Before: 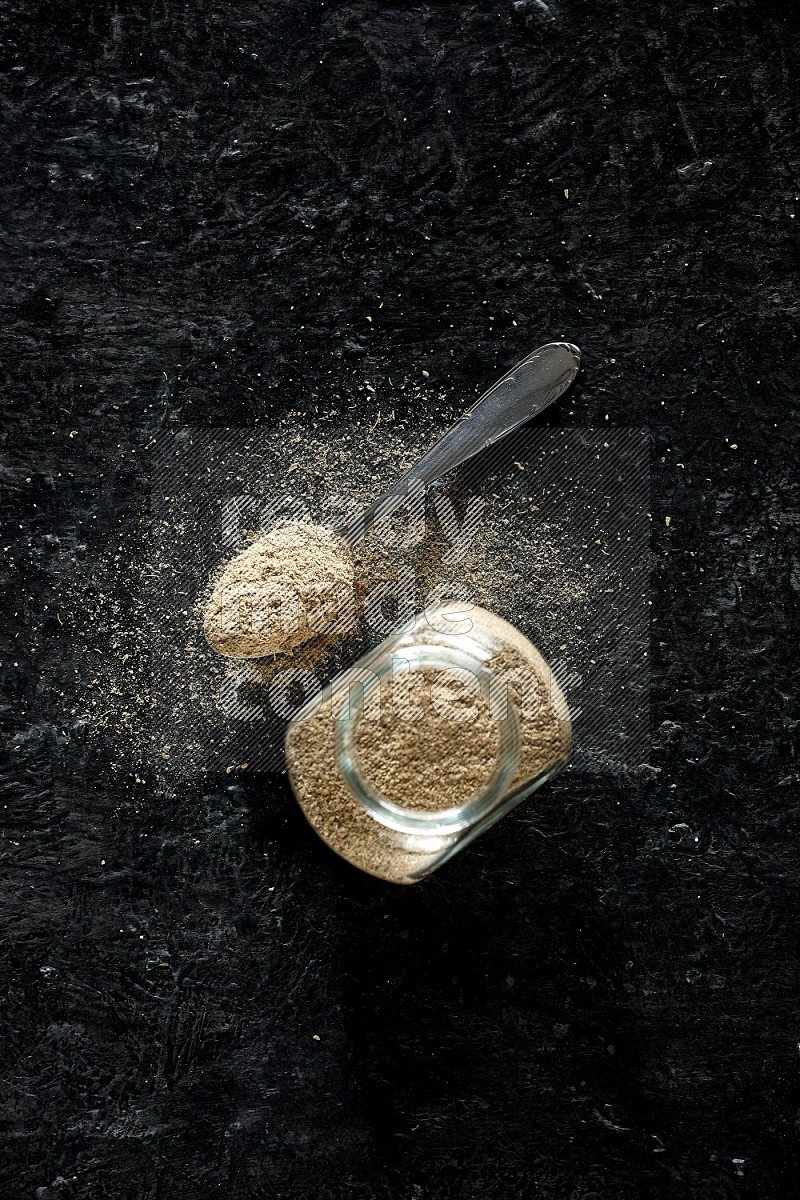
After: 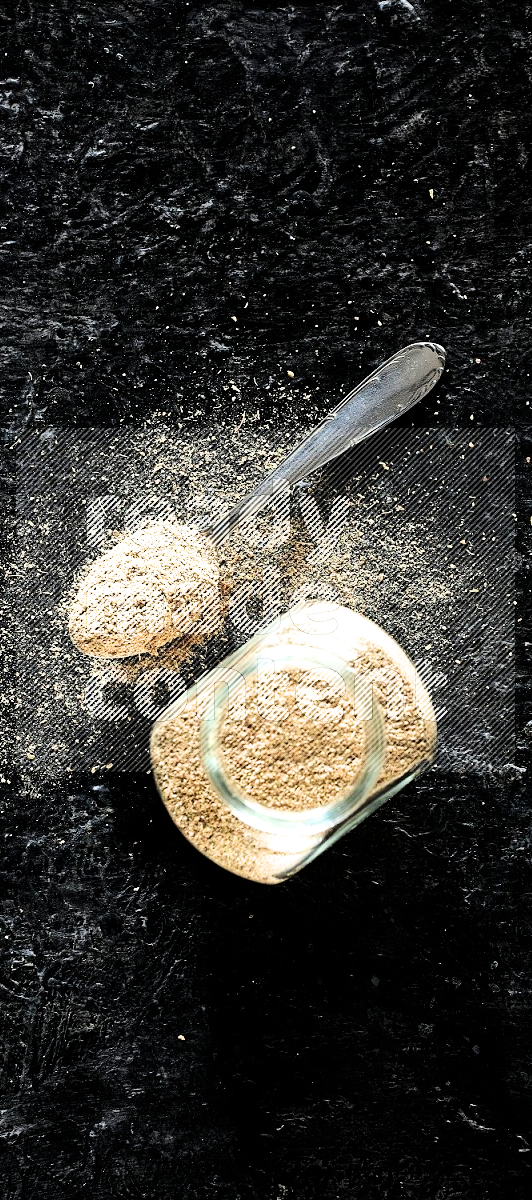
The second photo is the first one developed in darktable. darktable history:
crop: left 16.899%, right 16.556%
tone equalizer: -8 EV -0.75 EV, -7 EV -0.7 EV, -6 EV -0.6 EV, -5 EV -0.4 EV, -3 EV 0.4 EV, -2 EV 0.6 EV, -1 EV 0.7 EV, +0 EV 0.75 EV, edges refinement/feathering 500, mask exposure compensation -1.57 EV, preserve details no
exposure: black level correction 0, exposure 1.379 EV, compensate exposure bias true, compensate highlight preservation false
filmic rgb: black relative exposure -7.65 EV, white relative exposure 4.56 EV, hardness 3.61, color science v6 (2022)
